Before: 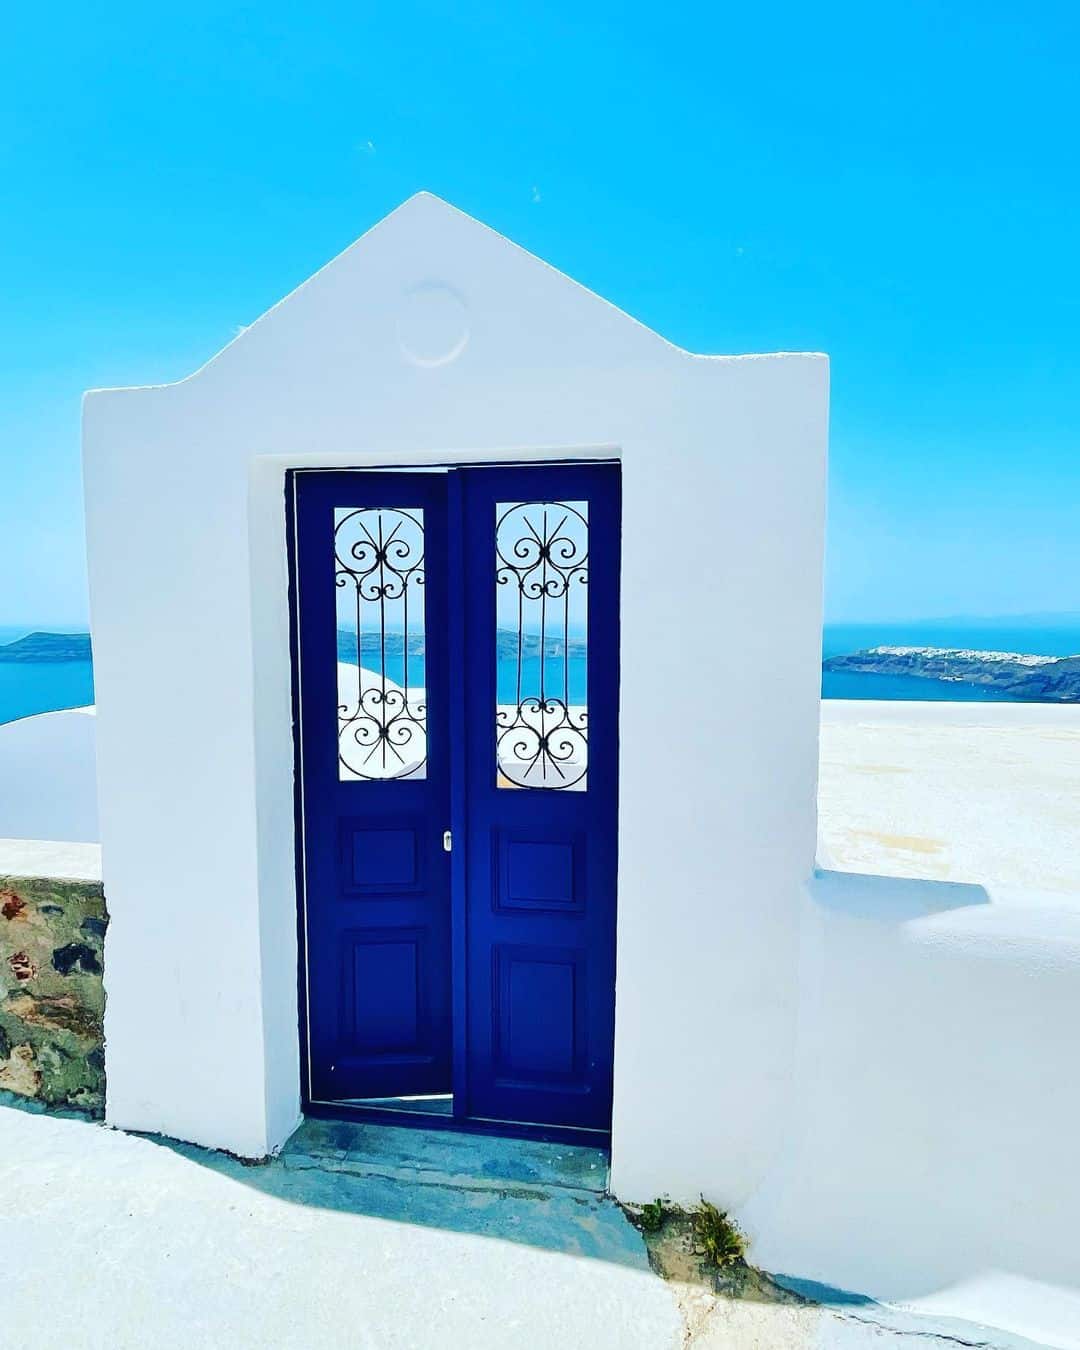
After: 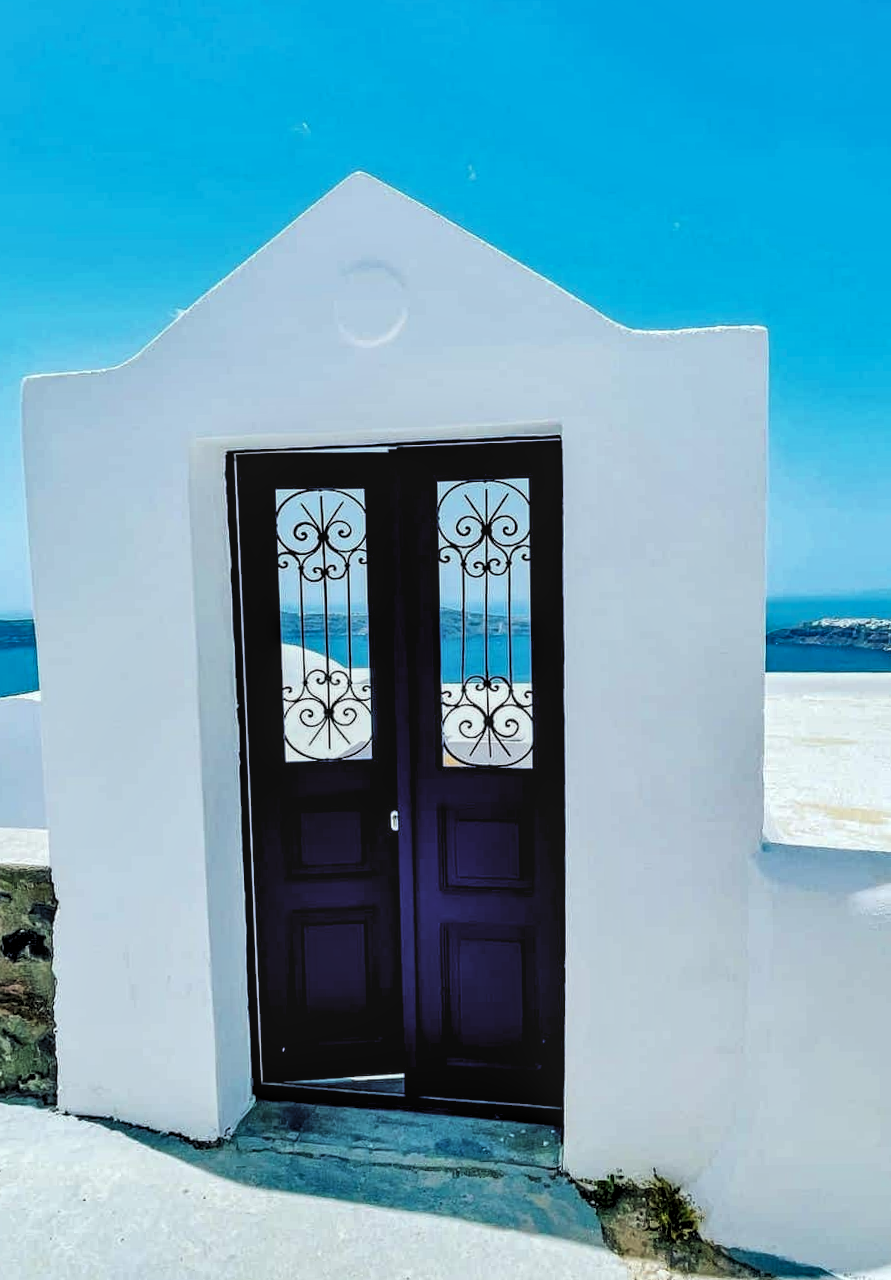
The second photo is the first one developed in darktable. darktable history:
crop and rotate: angle 1°, left 4.281%, top 0.642%, right 11.383%, bottom 2.486%
local contrast: on, module defaults
shadows and highlights: shadows 37.27, highlights -28.18, soften with gaussian
levels: levels [0.116, 0.574, 1]
